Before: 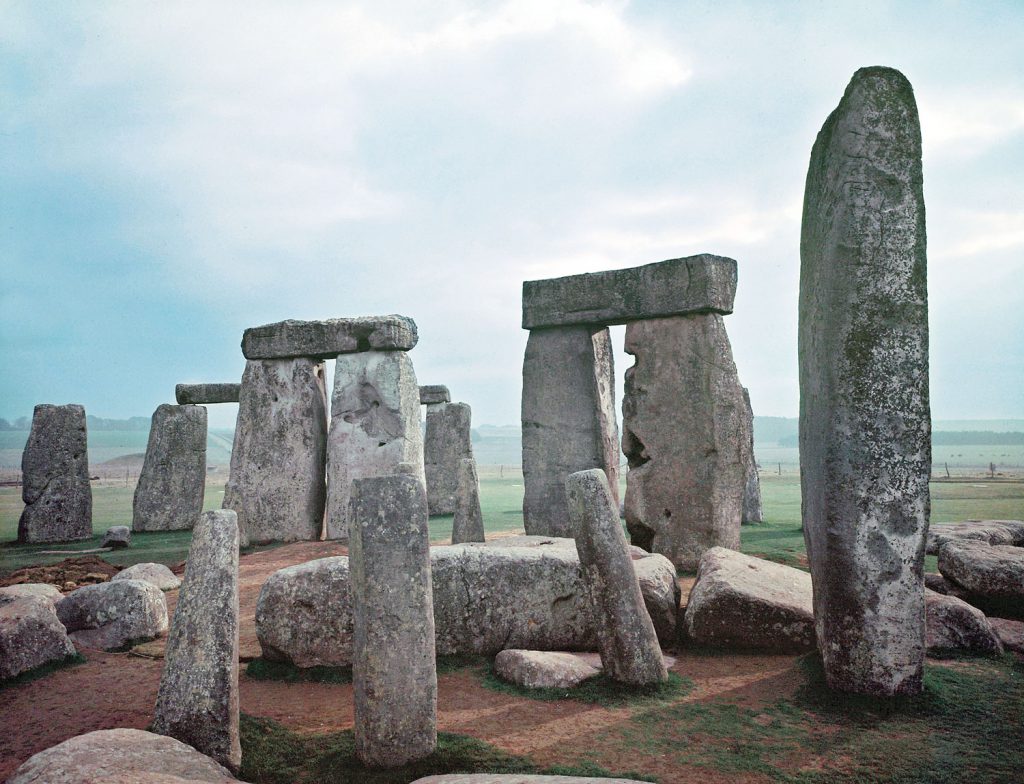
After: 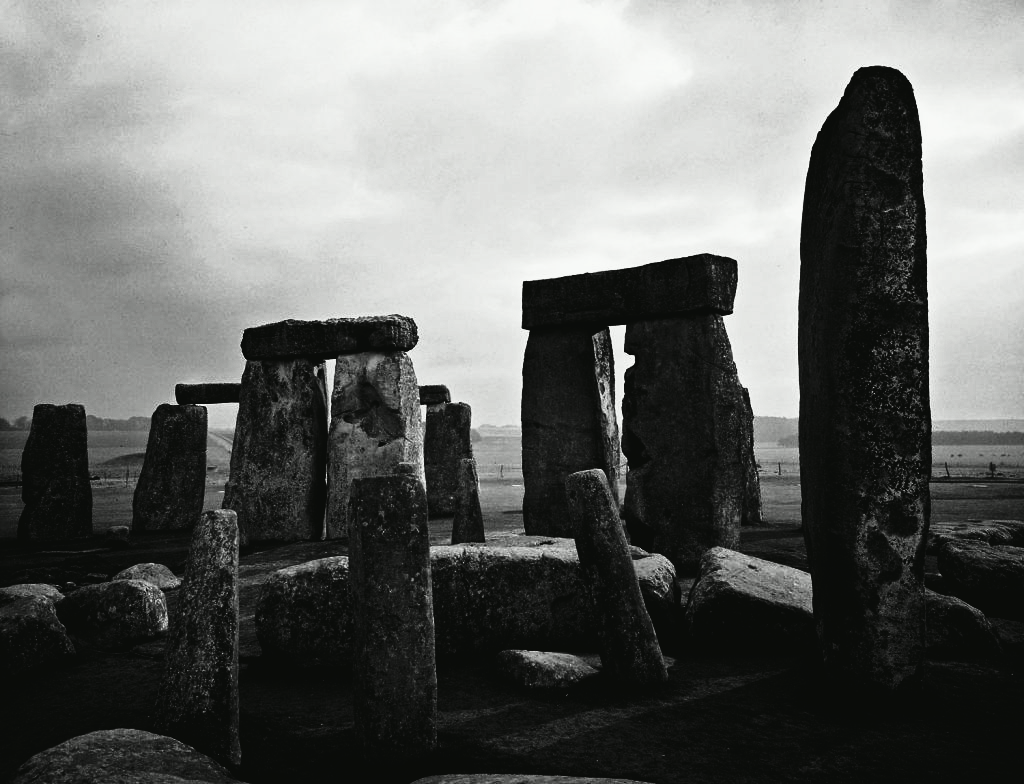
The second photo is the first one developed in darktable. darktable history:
contrast brightness saturation: contrast 0.02, brightness -1, saturation -1
tone curve: curves: ch0 [(0.003, 0.032) (0.037, 0.037) (0.149, 0.117) (0.297, 0.318) (0.41, 0.48) (0.541, 0.649) (0.722, 0.857) (0.875, 0.946) (1, 0.98)]; ch1 [(0, 0) (0.305, 0.325) (0.453, 0.437) (0.482, 0.474) (0.501, 0.498) (0.506, 0.503) (0.559, 0.576) (0.6, 0.635) (0.656, 0.707) (1, 1)]; ch2 [(0, 0) (0.323, 0.277) (0.408, 0.399) (0.45, 0.48) (0.499, 0.502) (0.515, 0.532) (0.573, 0.602) (0.653, 0.675) (0.75, 0.756) (1, 1)], color space Lab, independent channels, preserve colors none
